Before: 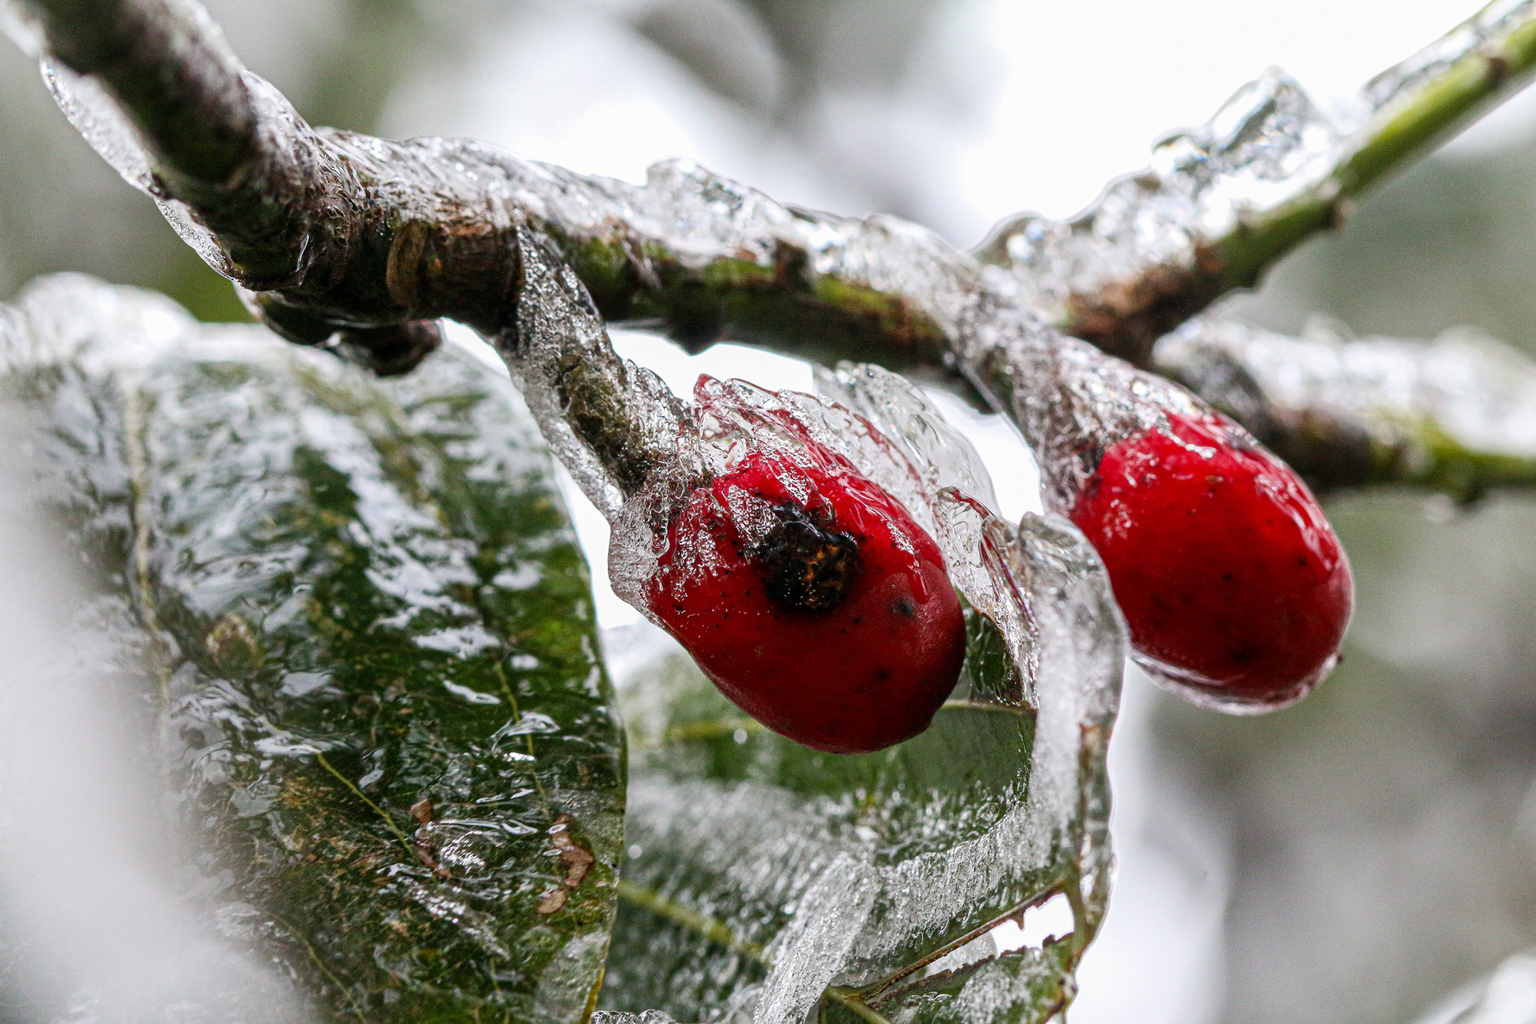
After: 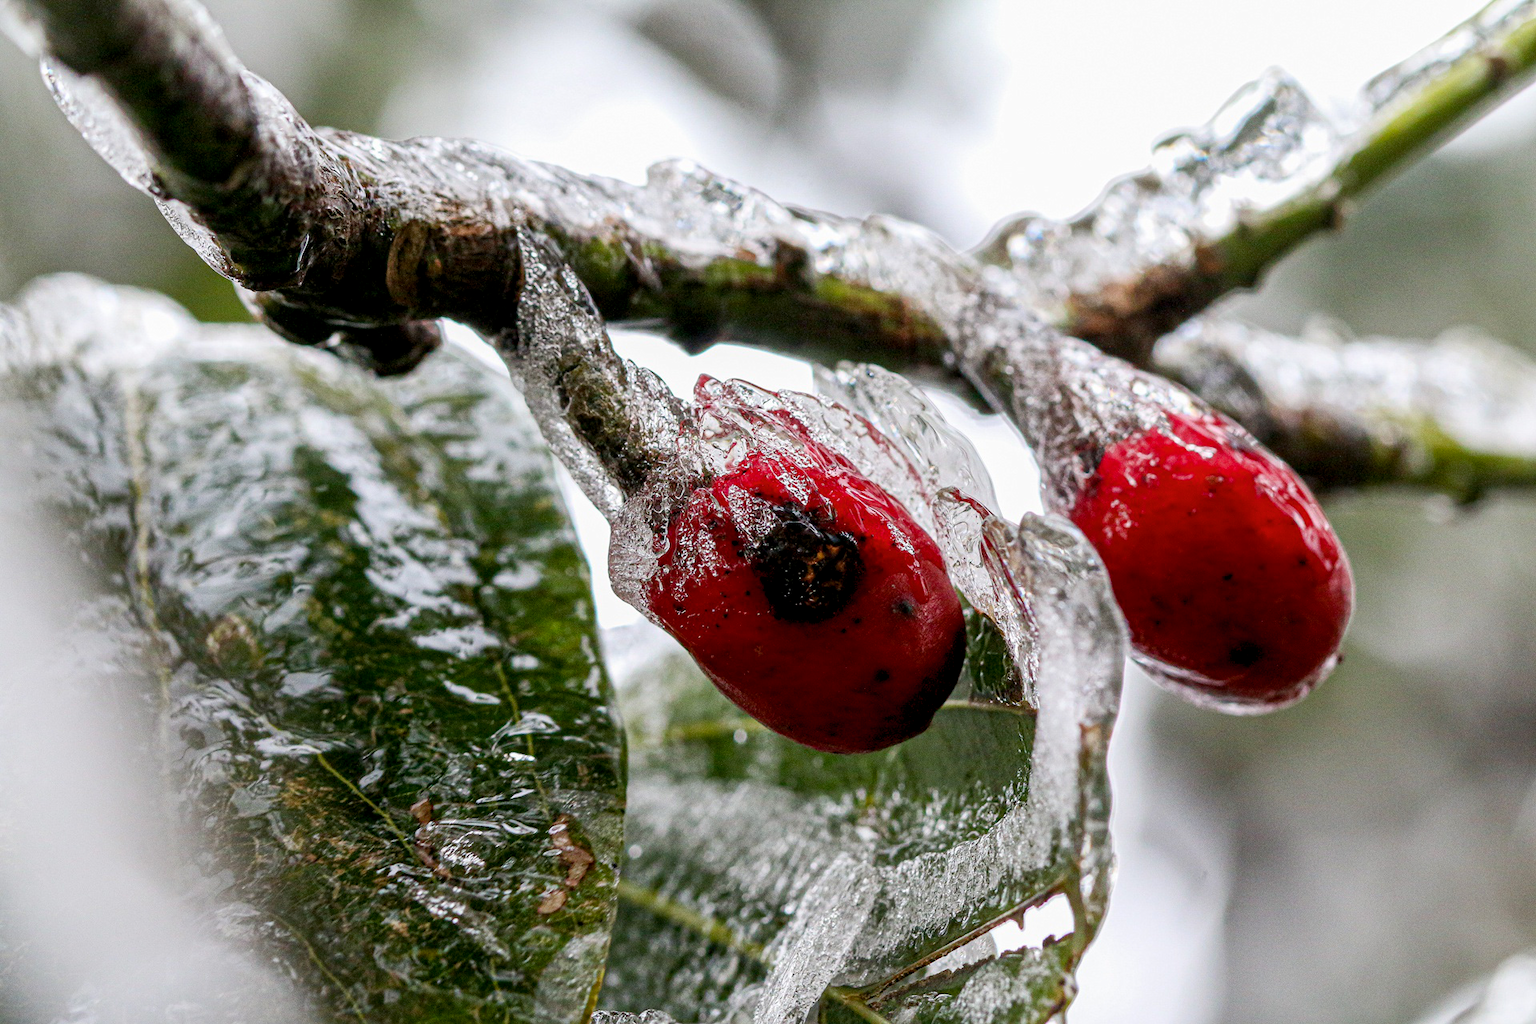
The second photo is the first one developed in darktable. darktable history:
color balance rgb: power › hue 61.01°, global offset › luminance -0.491%, perceptual saturation grading › global saturation 0.927%, global vibrance 9.75%
